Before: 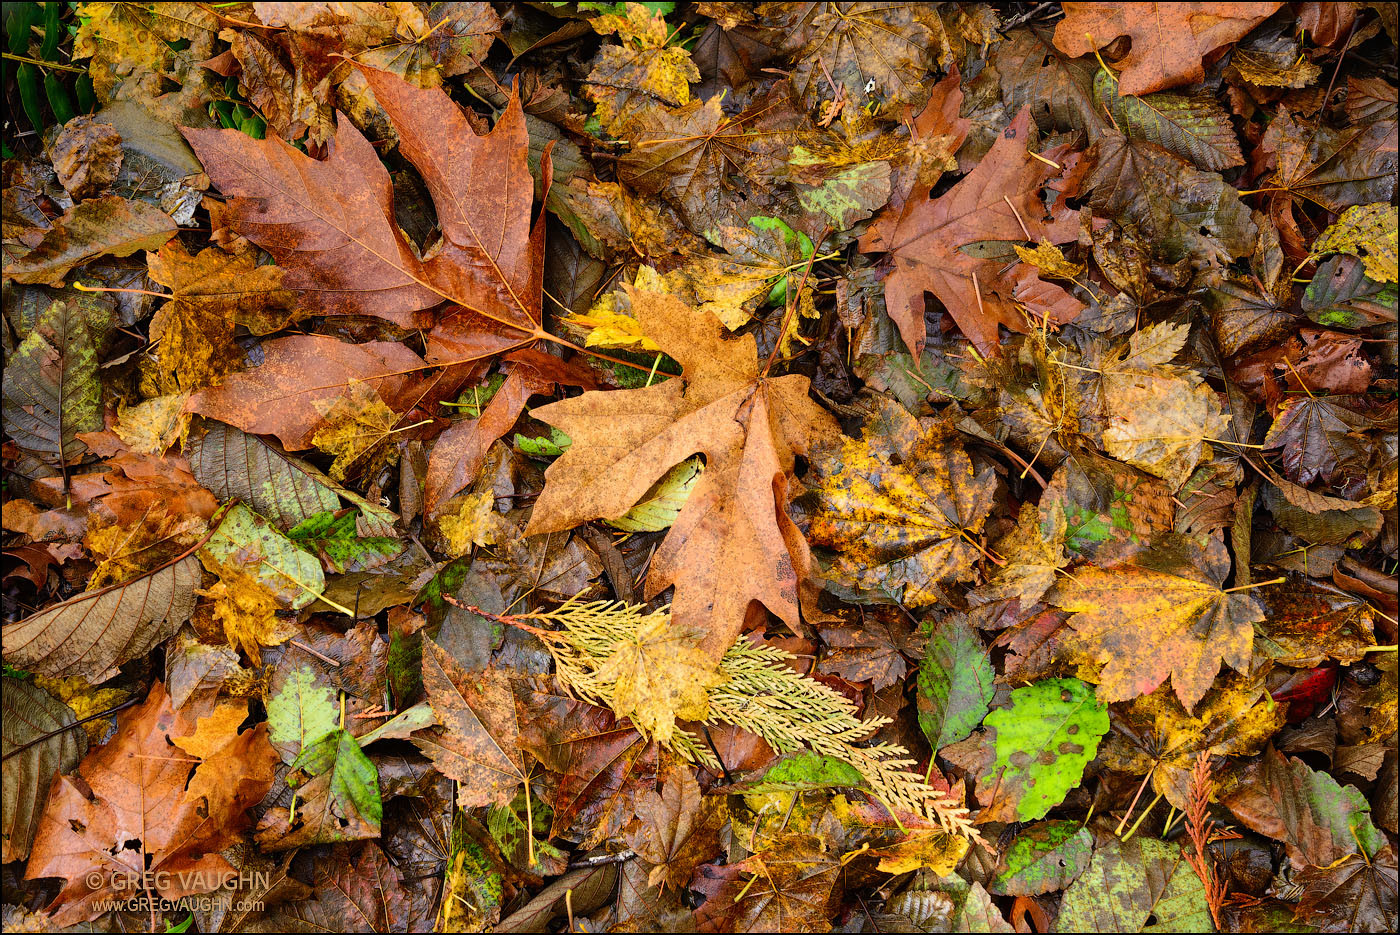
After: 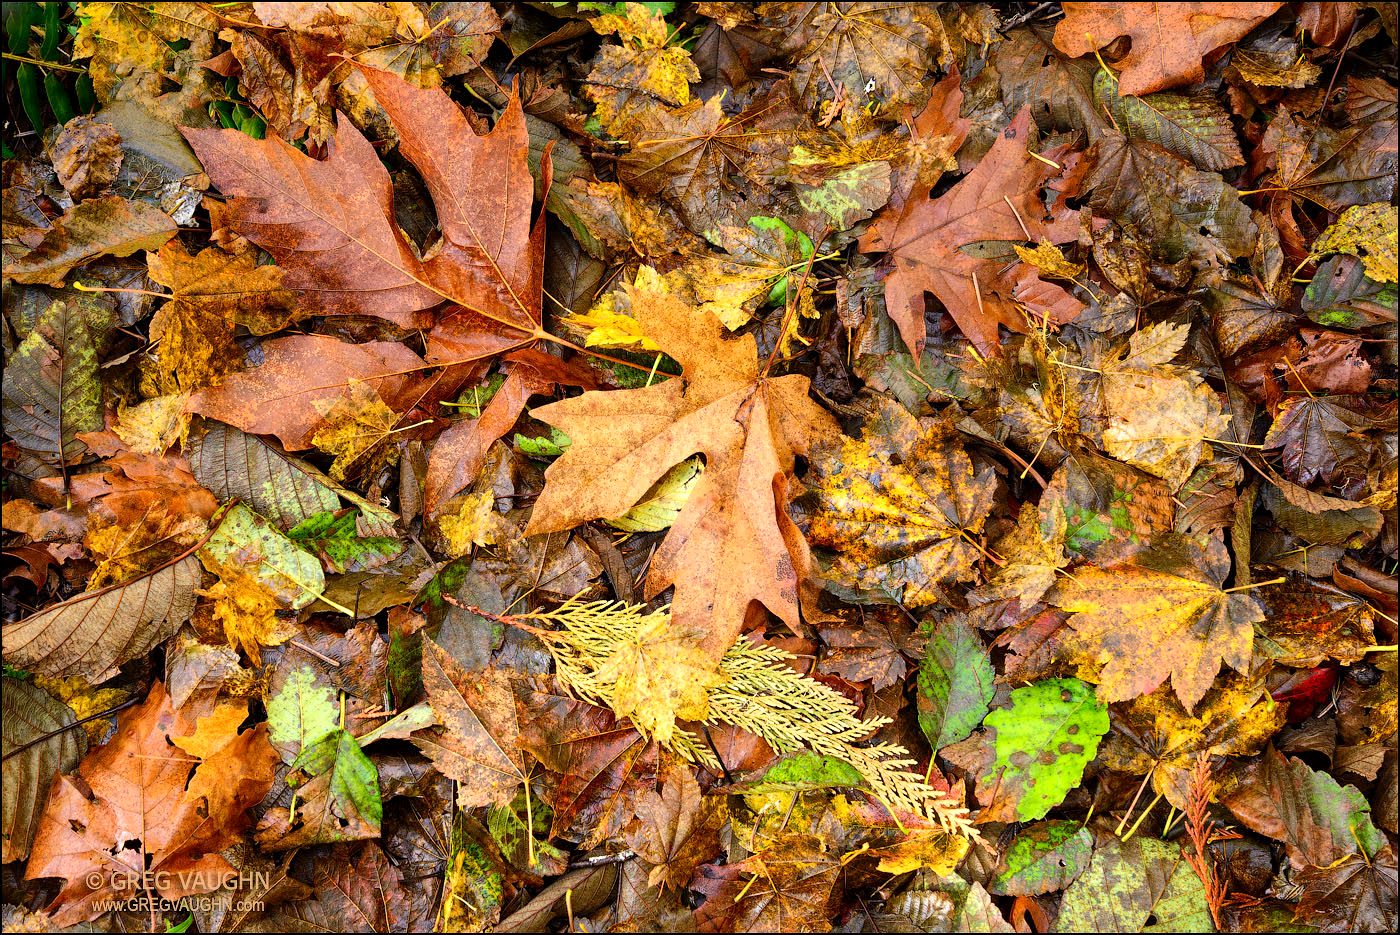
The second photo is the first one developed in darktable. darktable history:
exposure: black level correction 0.001, exposure 0.4 EV, compensate highlight preservation false
